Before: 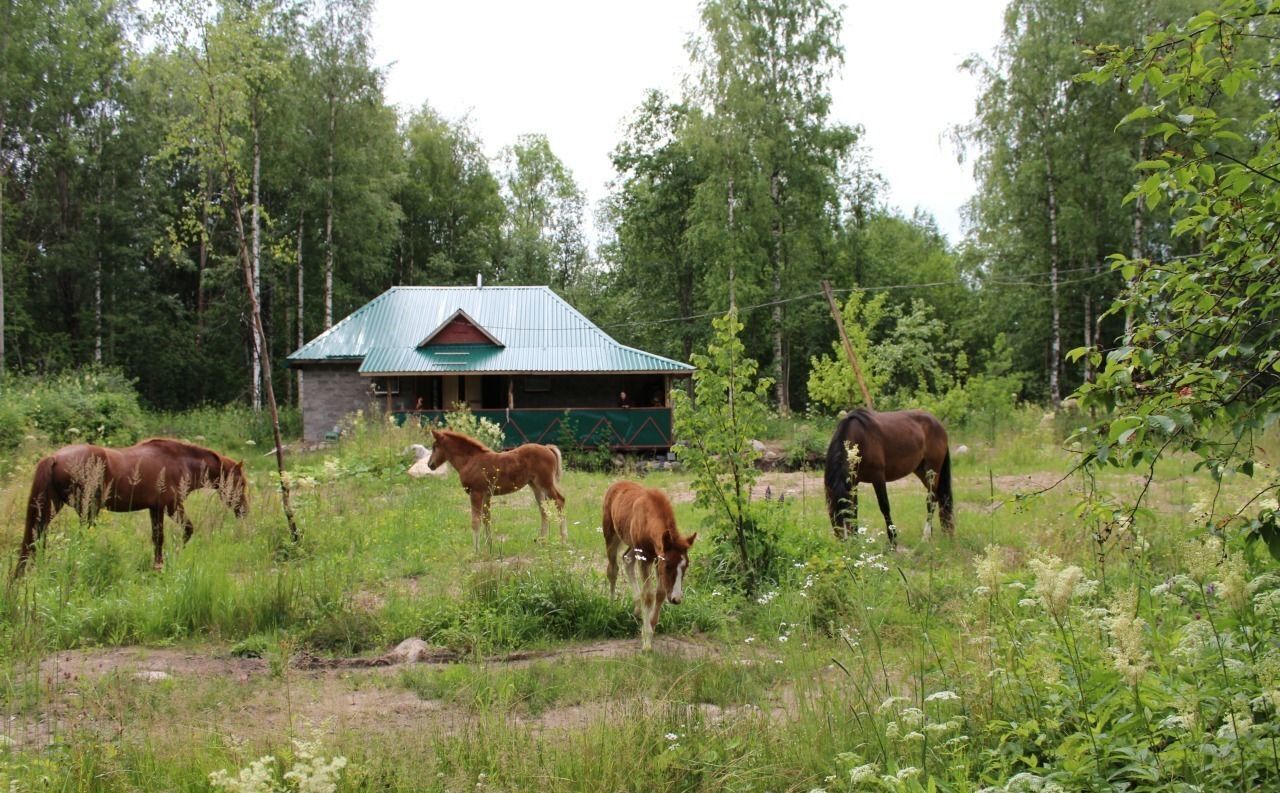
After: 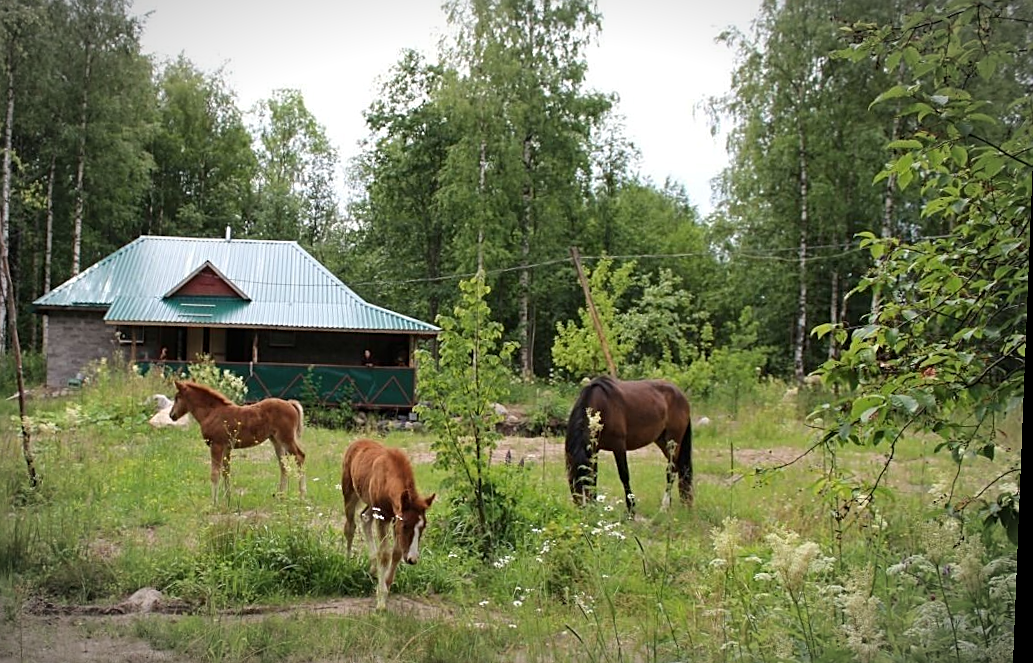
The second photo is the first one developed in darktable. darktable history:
exposure: exposure 0.014 EV, compensate highlight preservation false
vignetting: fall-off start 87%, automatic ratio true
crop and rotate: left 20.74%, top 7.912%, right 0.375%, bottom 13.378%
rotate and perspective: rotation 2.27°, automatic cropping off
sharpen: on, module defaults
